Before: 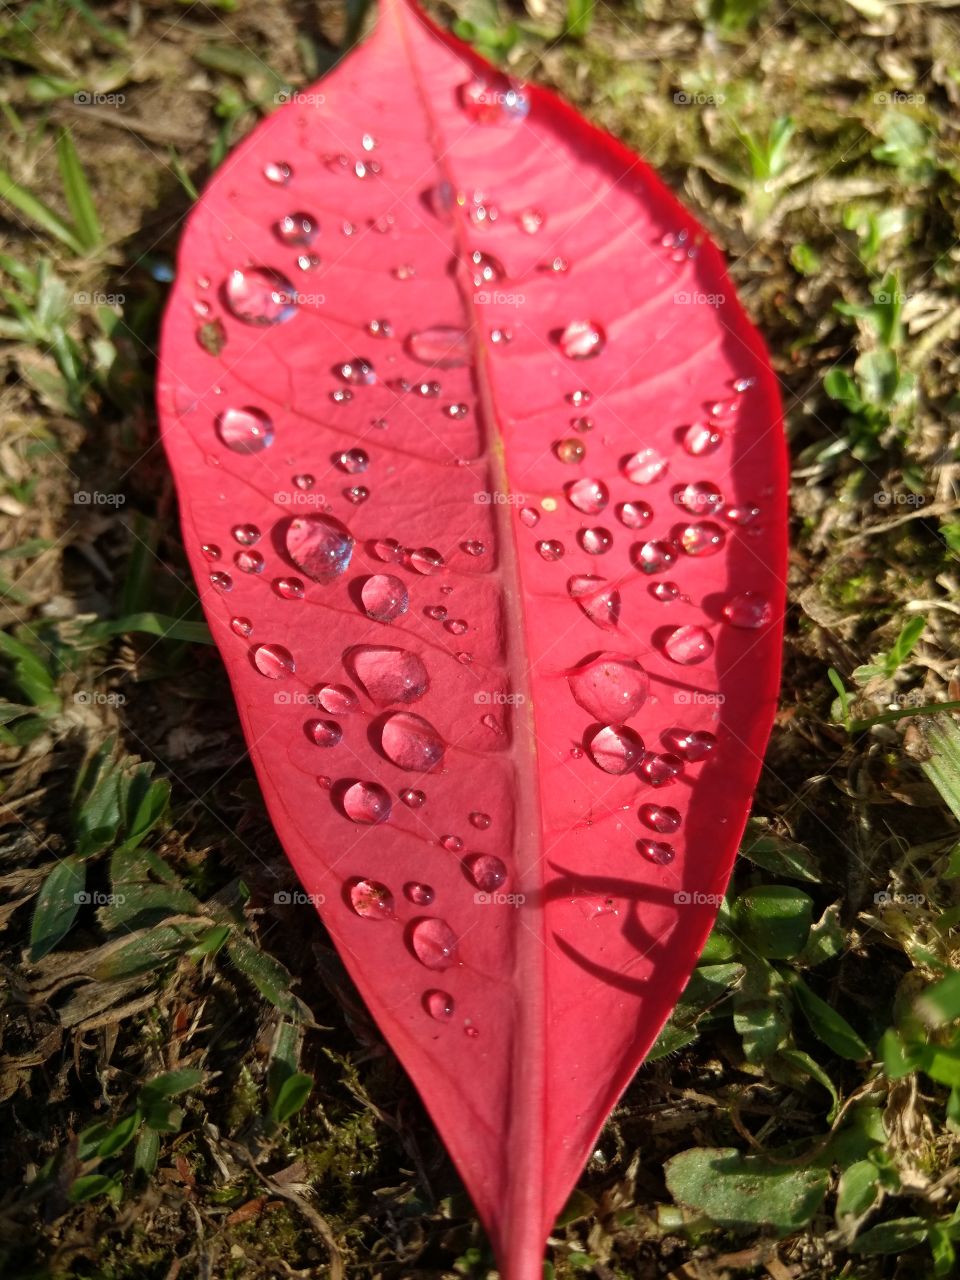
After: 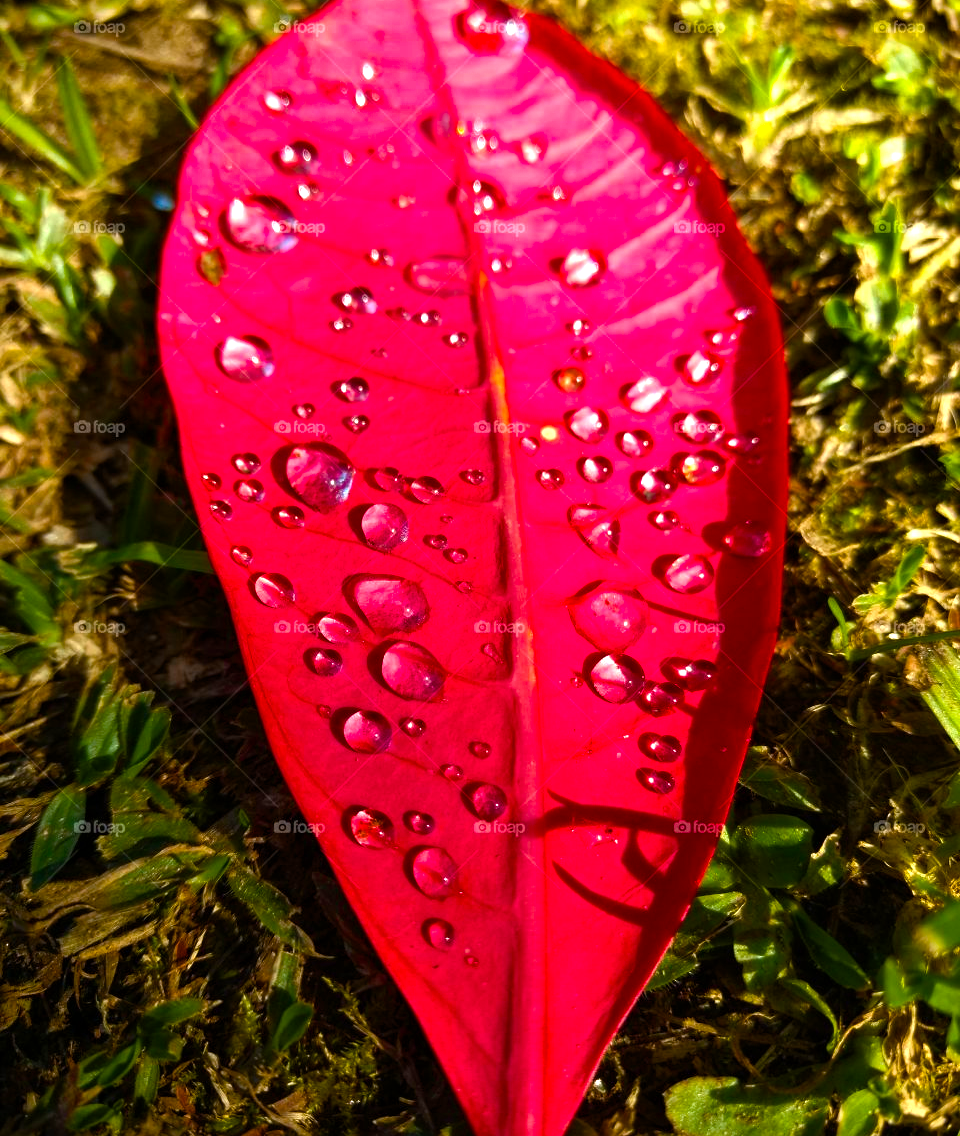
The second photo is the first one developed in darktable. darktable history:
color balance rgb: linear chroma grading › global chroma 9%, perceptual saturation grading › global saturation 36%, perceptual saturation grading › shadows 35%, perceptual brilliance grading › global brilliance 21.21%, perceptual brilliance grading › shadows -35%, global vibrance 21.21%
crop and rotate: top 5.609%, bottom 5.609%
